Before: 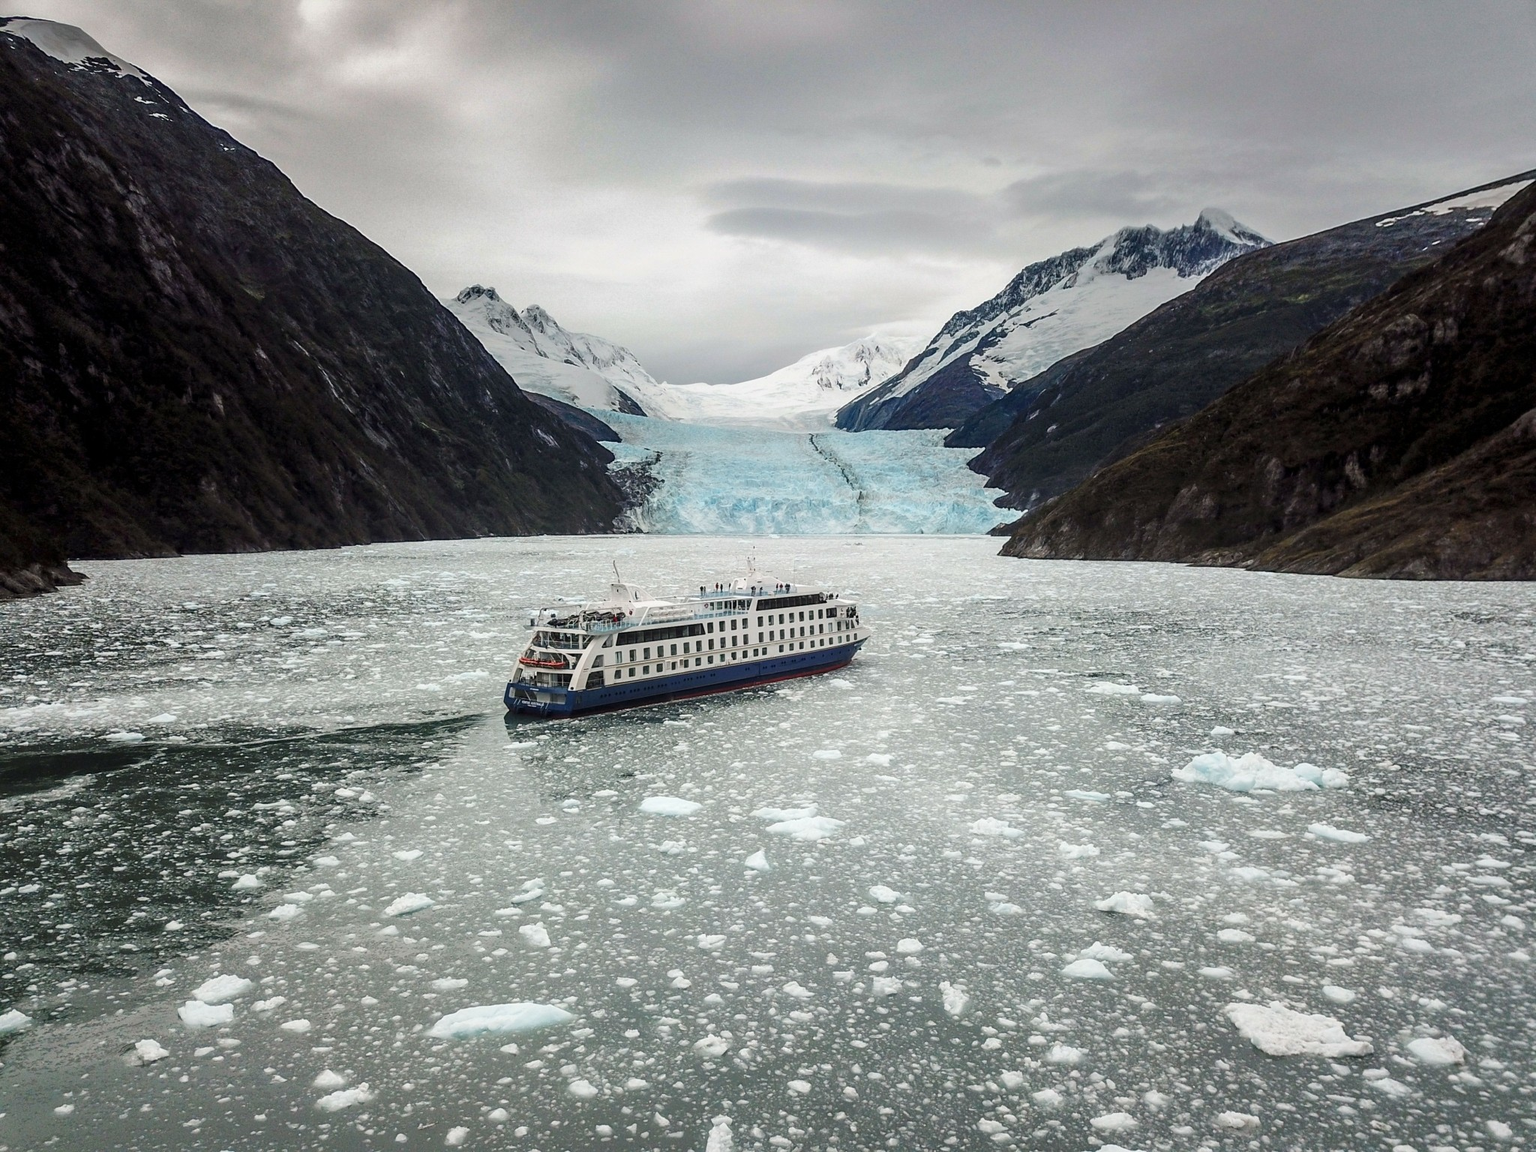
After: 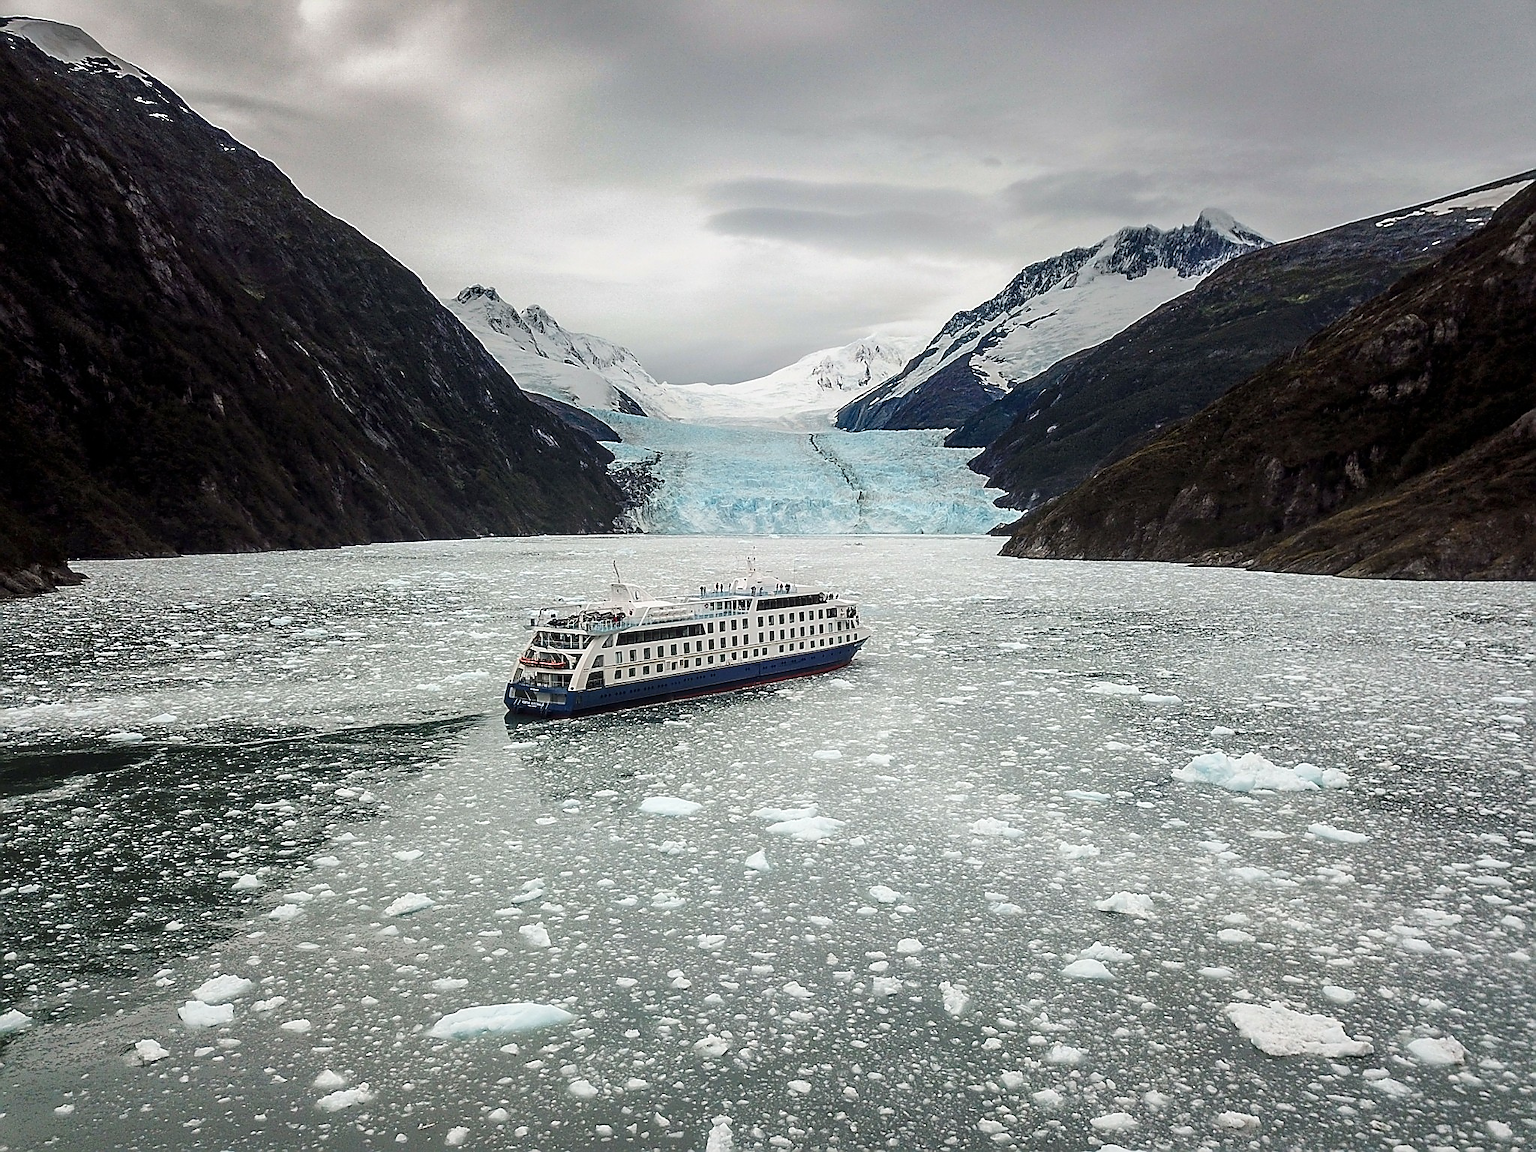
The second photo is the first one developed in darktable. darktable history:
sharpen: radius 1.394, amount 1.265, threshold 0.67
tone curve: curves: ch0 [(0, 0) (0.161, 0.144) (0.501, 0.497) (1, 1)], color space Lab, independent channels, preserve colors none
